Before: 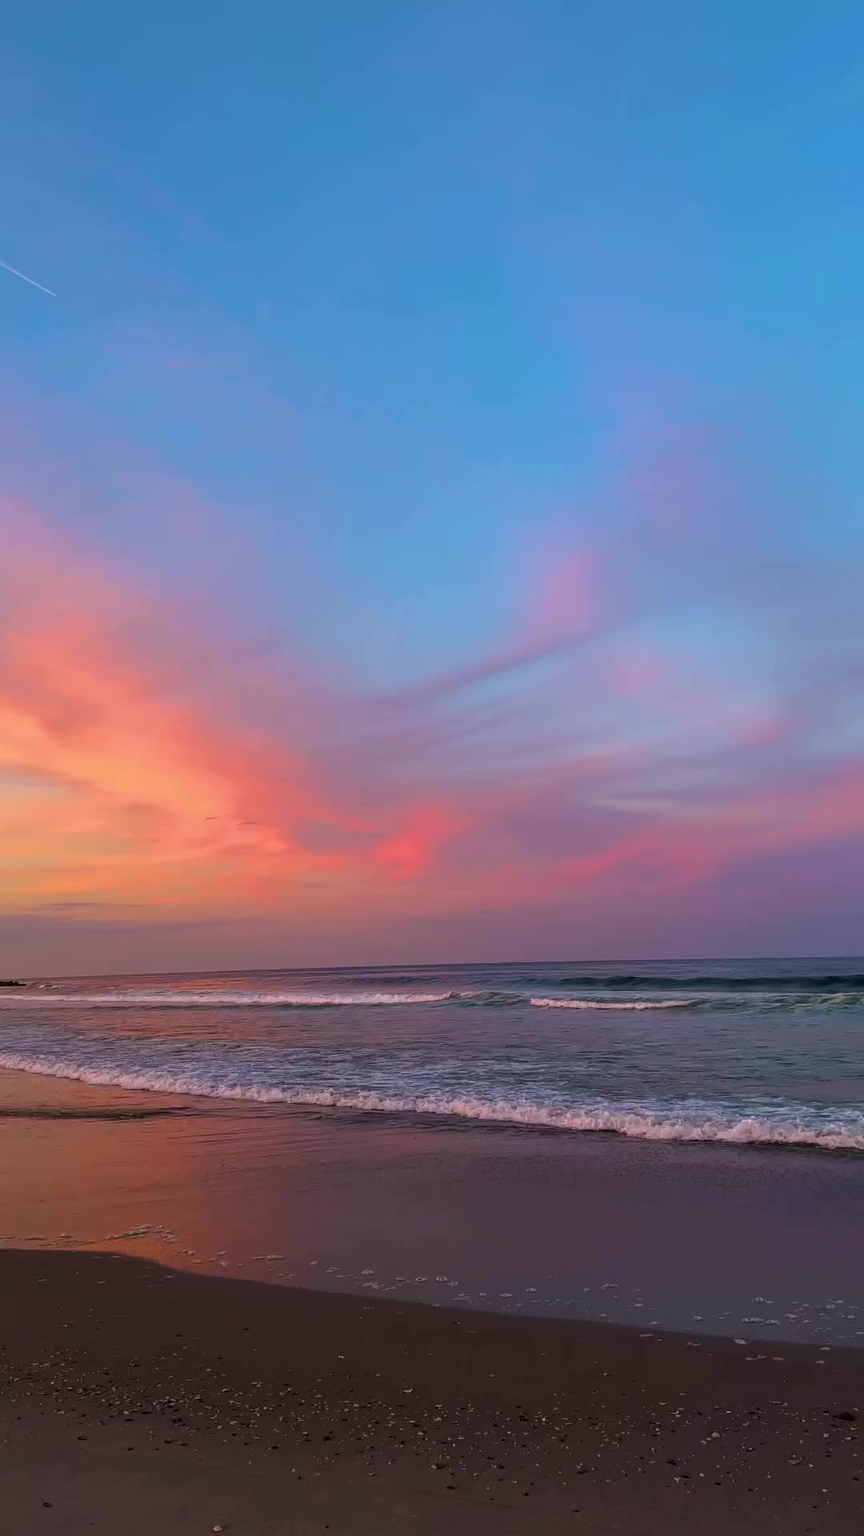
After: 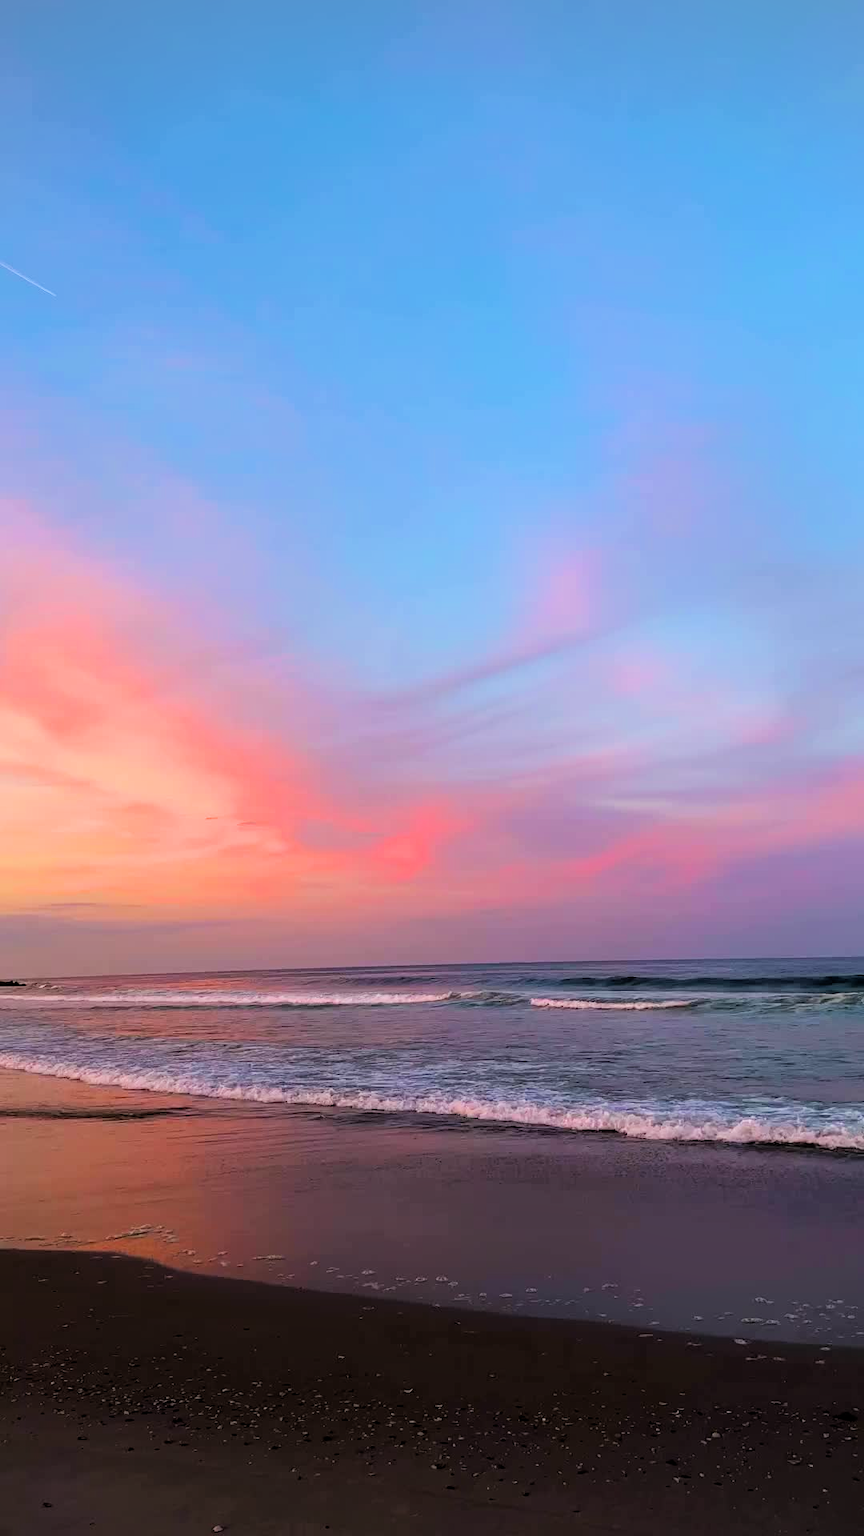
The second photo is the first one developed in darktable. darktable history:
tone equalizer: -8 EV -0.742 EV, -7 EV -0.669 EV, -6 EV -0.578 EV, -5 EV -0.405 EV, -3 EV 0.383 EV, -2 EV 0.6 EV, -1 EV 0.681 EV, +0 EV 0.76 EV
filmic rgb: middle gray luminance 9.24%, black relative exposure -10.55 EV, white relative exposure 3.45 EV, target black luminance 0%, hardness 5.97, latitude 59.54%, contrast 1.089, highlights saturation mix 5.14%, shadows ↔ highlights balance 29.53%
vignetting: fall-off start 97.27%, fall-off radius 79.45%, width/height ratio 1.116
contrast brightness saturation: contrast 0.044, saturation 0.074
